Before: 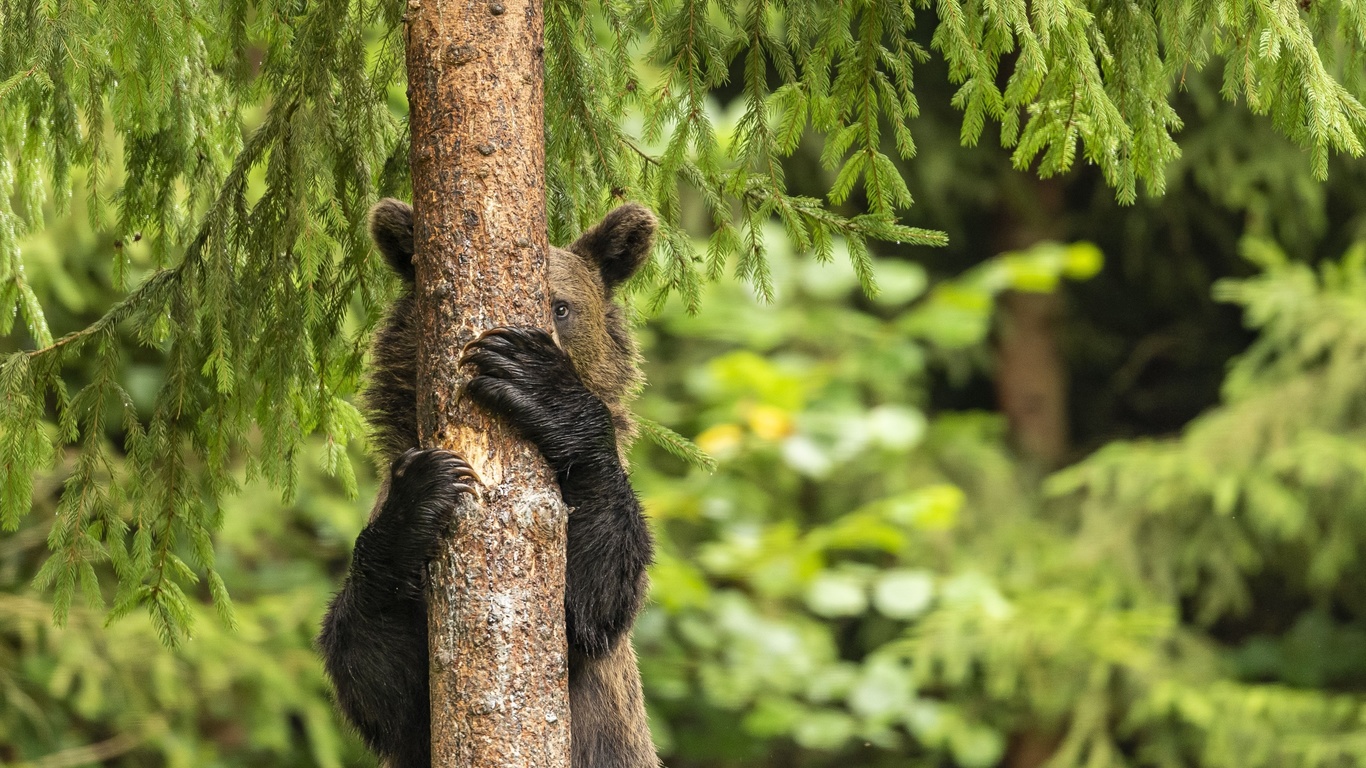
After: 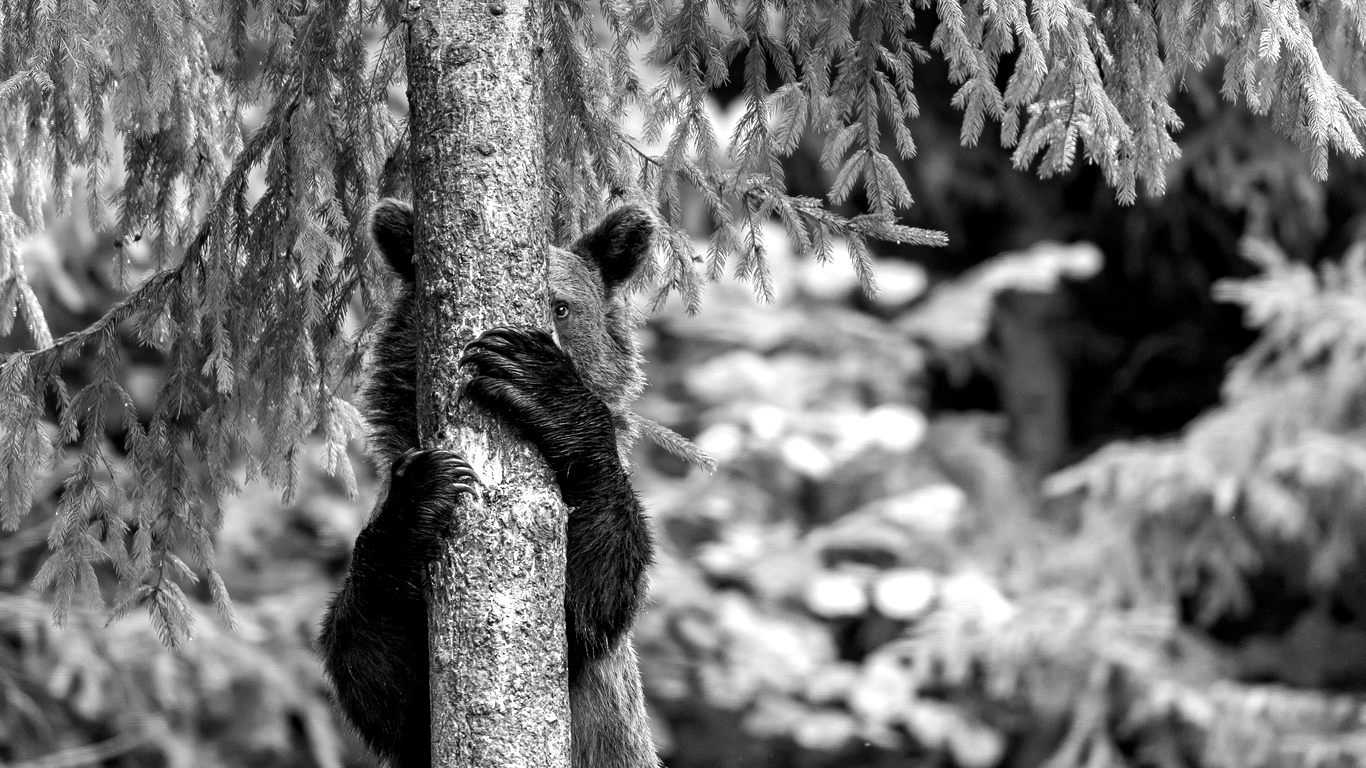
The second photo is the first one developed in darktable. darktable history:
monochrome: a -3.63, b -0.465
color balance: lift [0.991, 1, 1, 1], gamma [0.996, 1, 1, 1], input saturation 98.52%, contrast 20.34%, output saturation 103.72%
